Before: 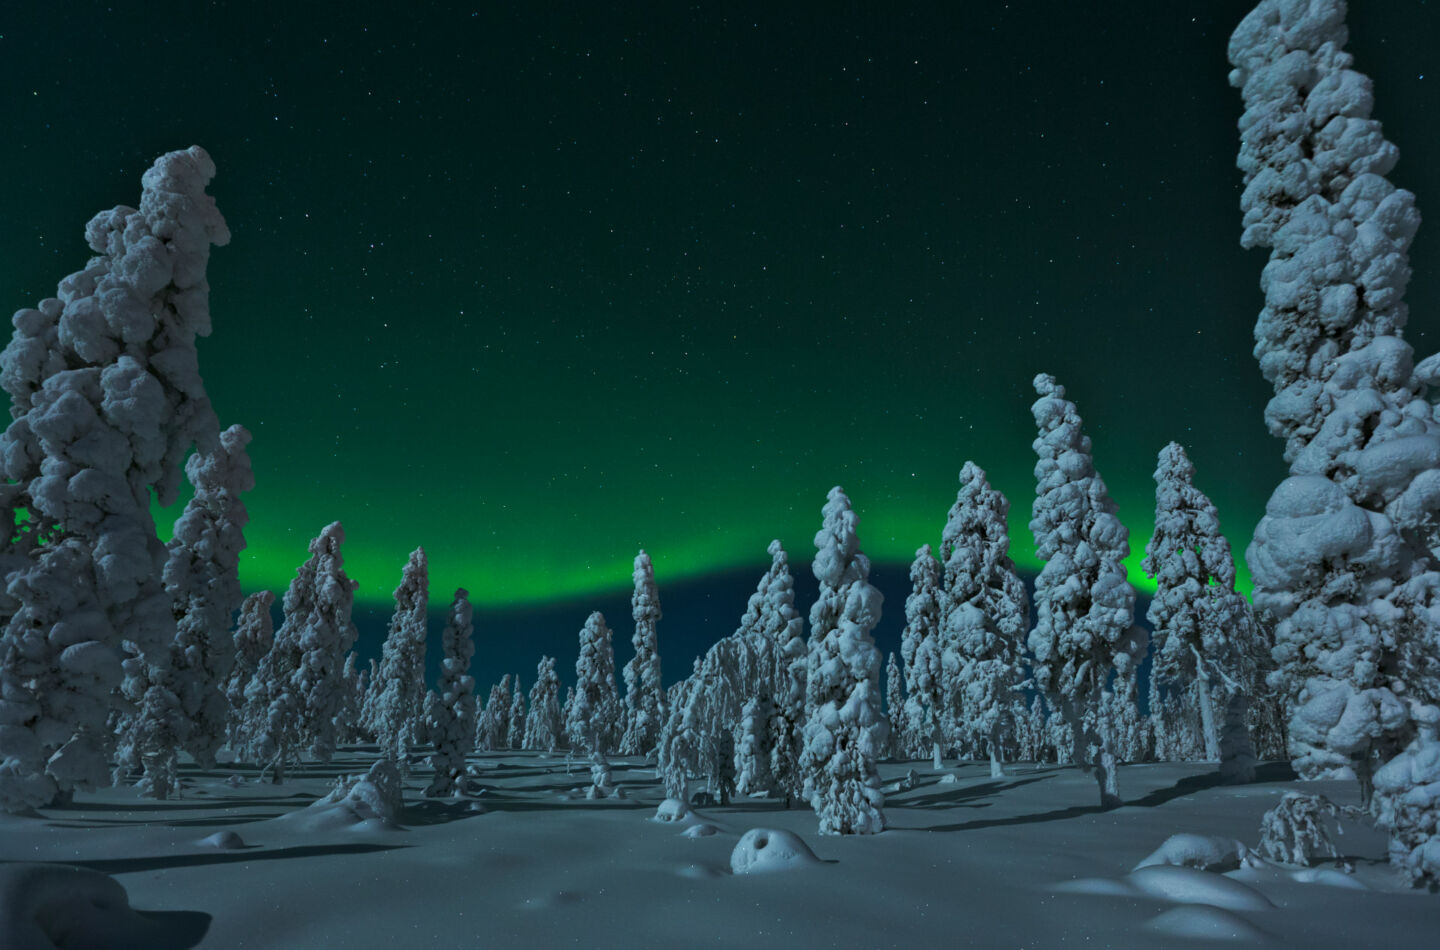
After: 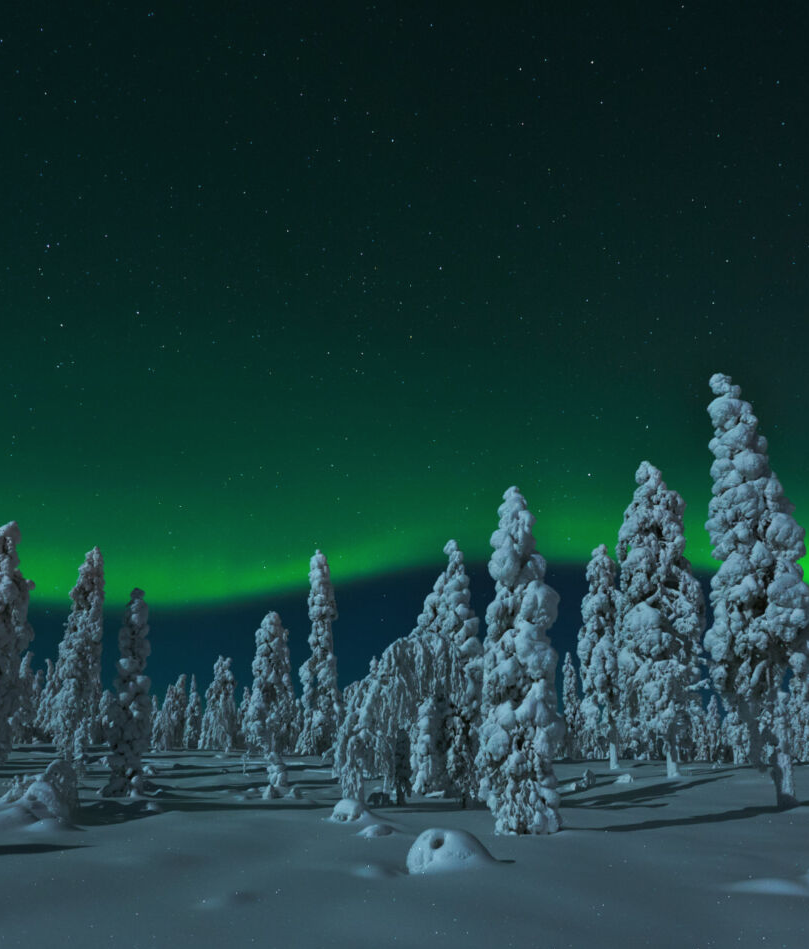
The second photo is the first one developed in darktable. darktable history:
exposure: black level correction -0.001, exposure 0.08 EV, compensate highlight preservation false
color correction: highlights b* 0.047, saturation 0.992
crop and rotate: left 22.566%, right 21.216%
tone equalizer: on, module defaults
